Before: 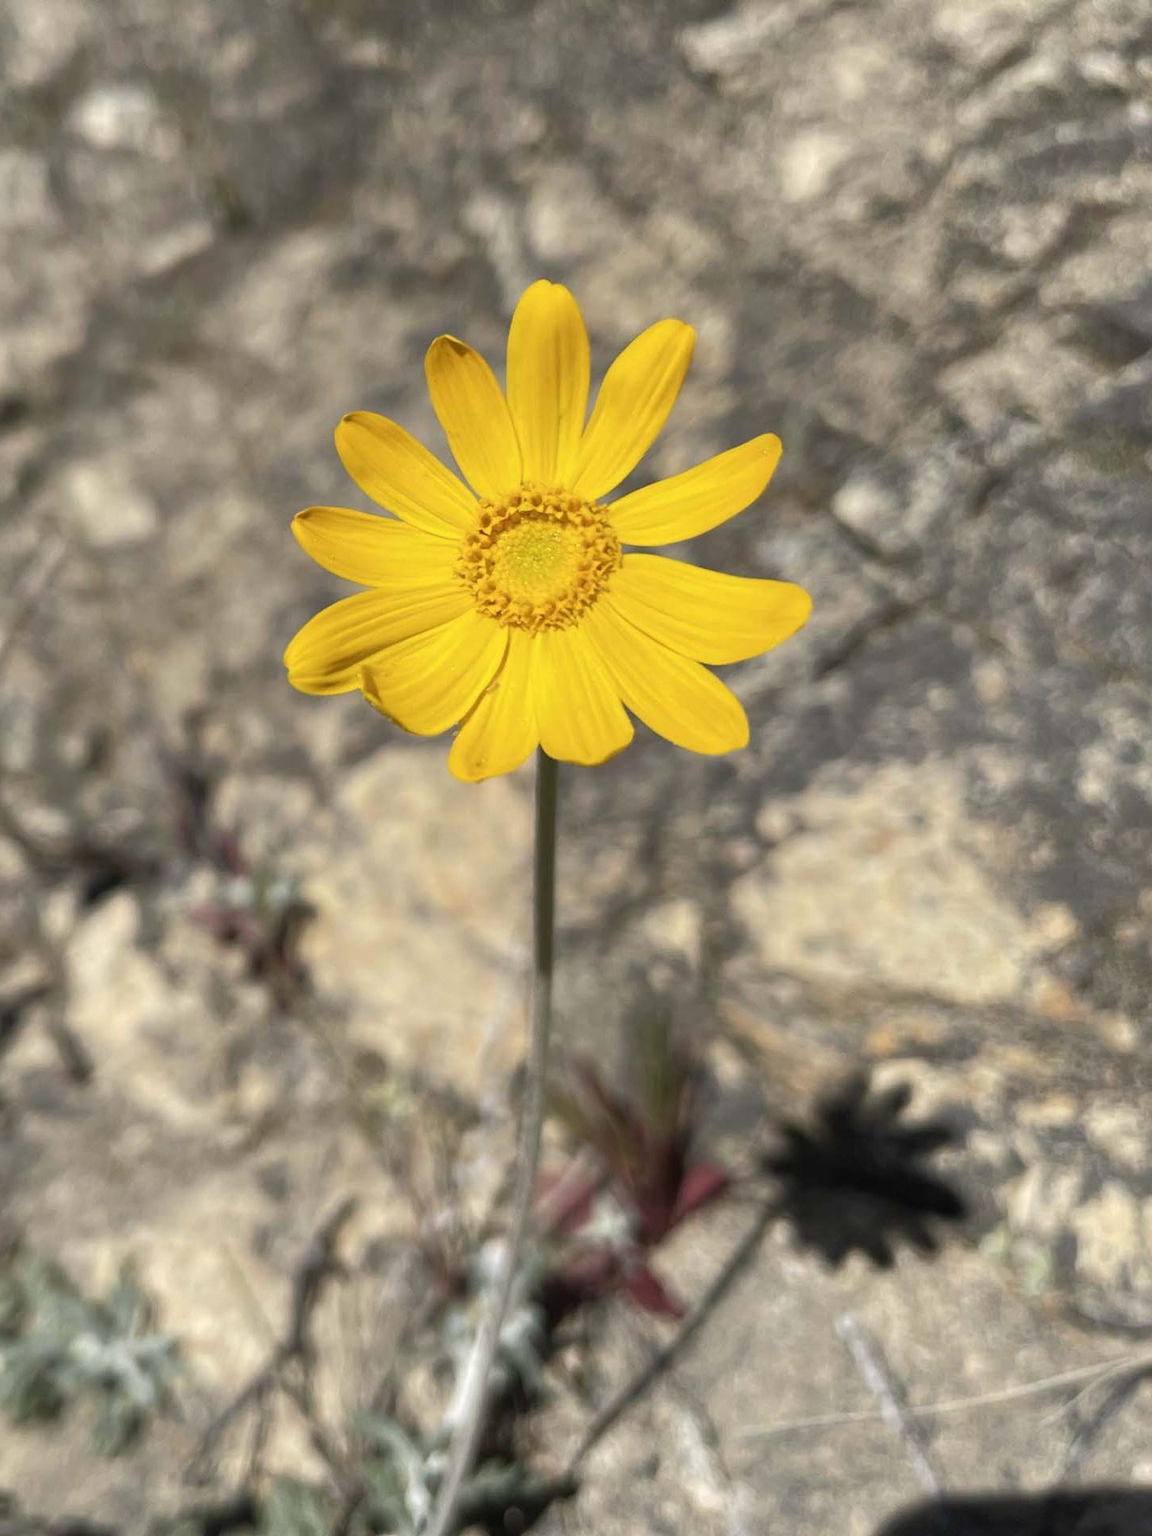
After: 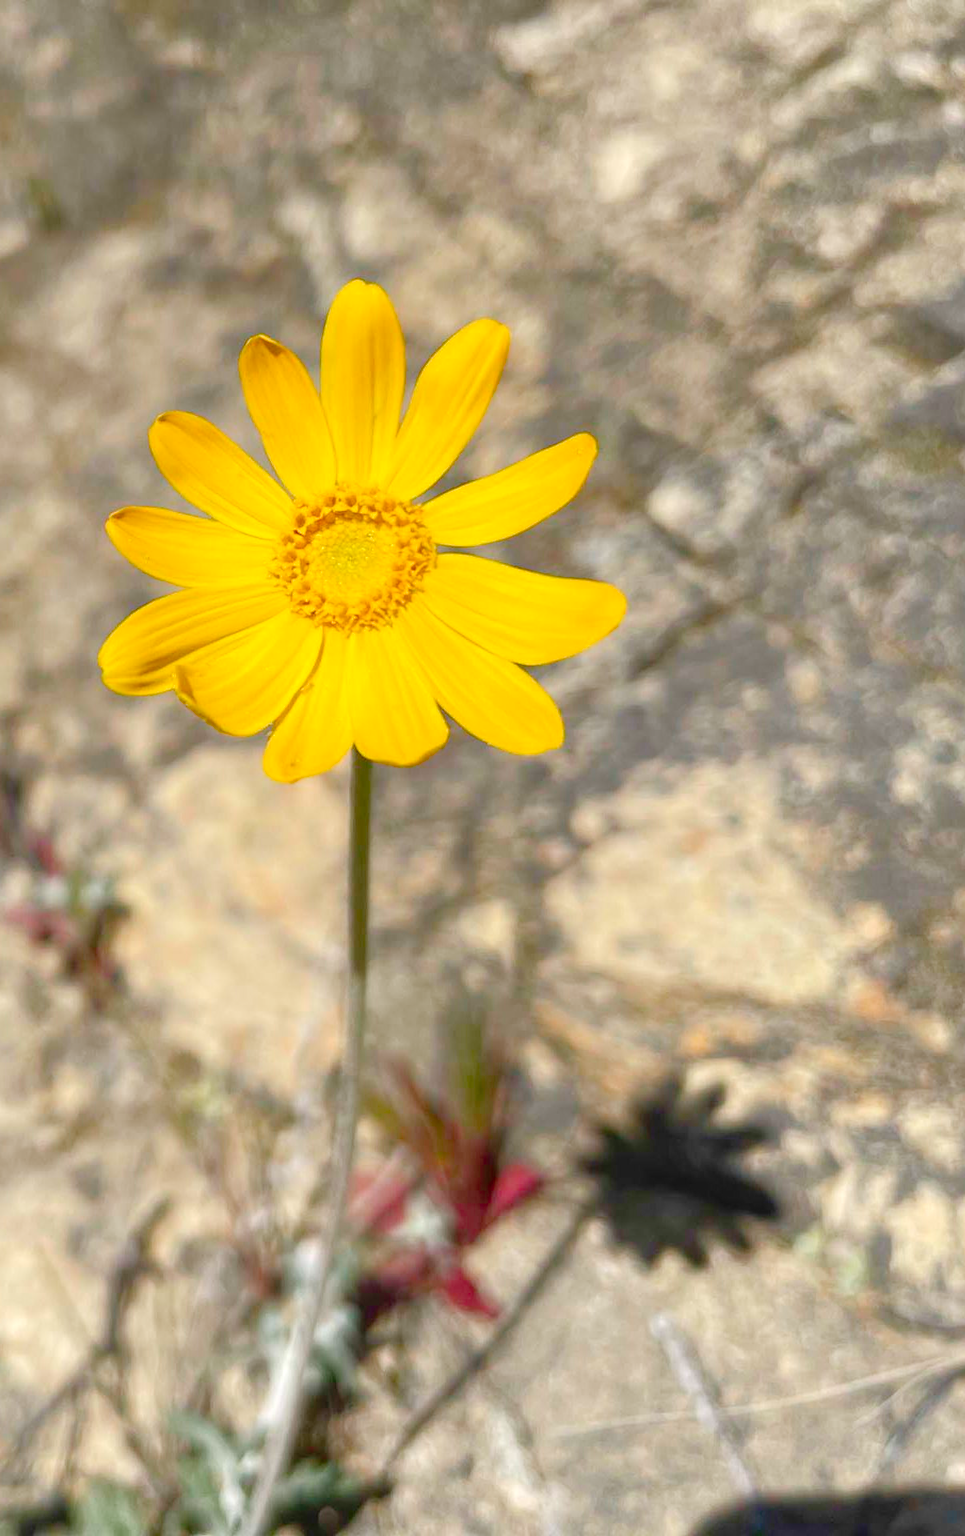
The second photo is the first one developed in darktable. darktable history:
crop: left 16.145%
color balance rgb: perceptual saturation grading › global saturation 20%, perceptual saturation grading › highlights -25%, perceptual saturation grading › shadows 50%
levels: levels [0, 0.43, 0.984]
